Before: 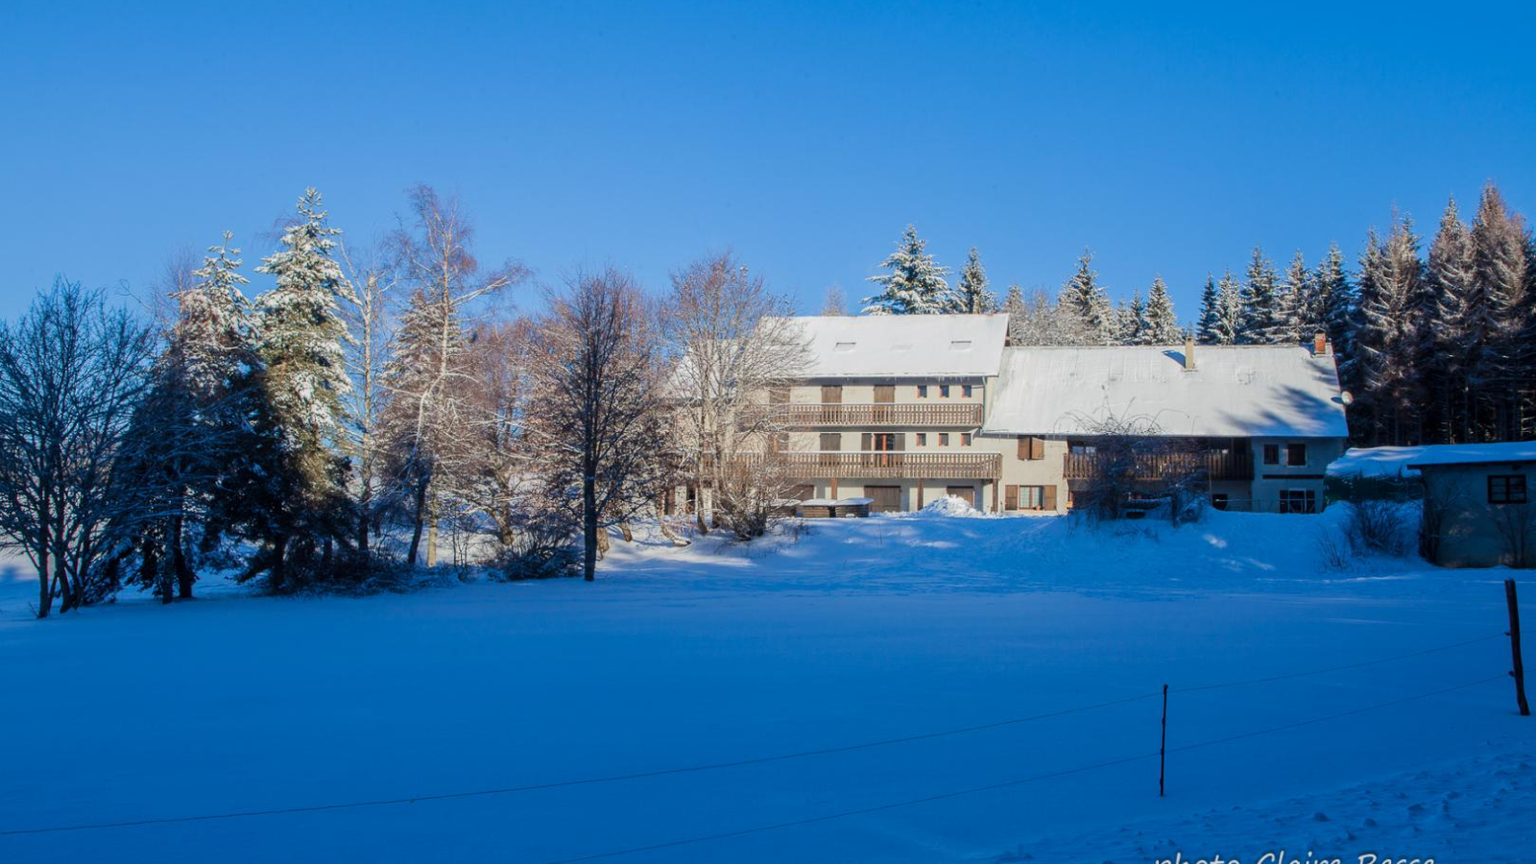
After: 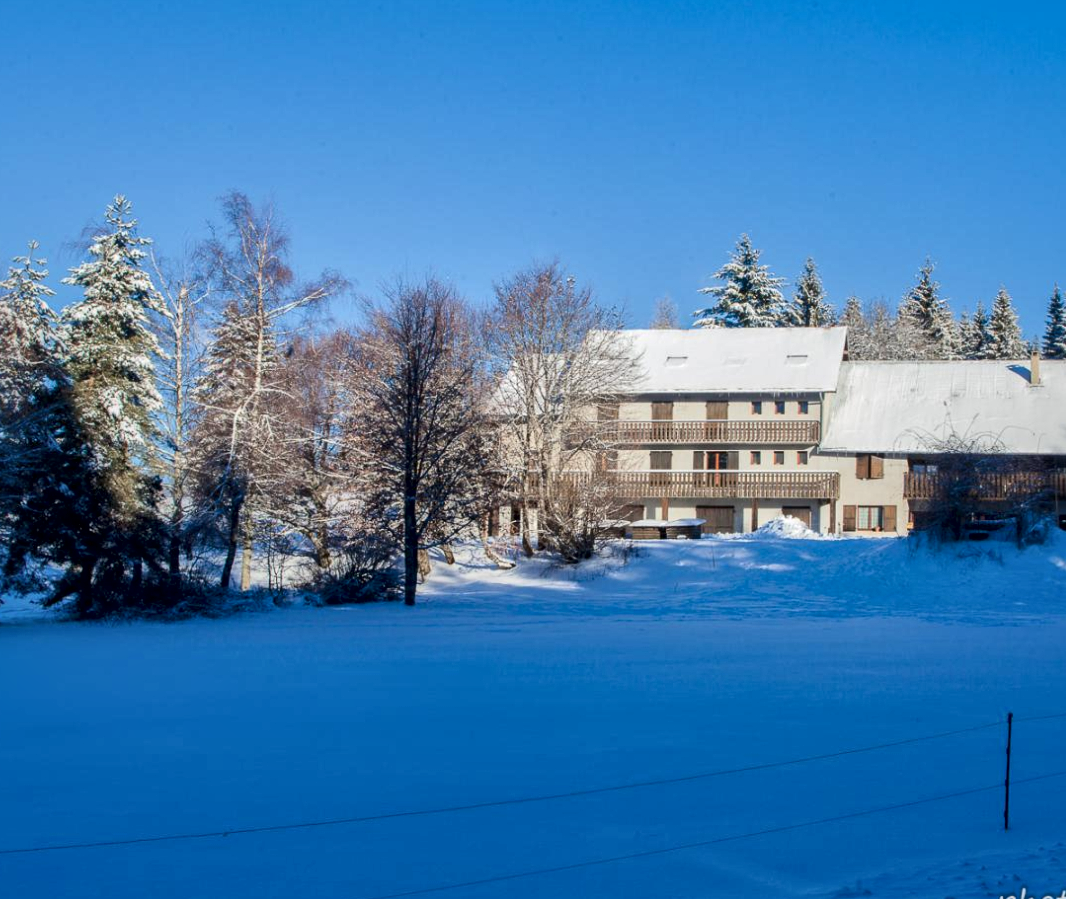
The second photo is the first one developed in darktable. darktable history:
crop and rotate: left 12.791%, right 20.525%
local contrast: mode bilateral grid, contrast 24, coarseness 60, detail 152%, midtone range 0.2
